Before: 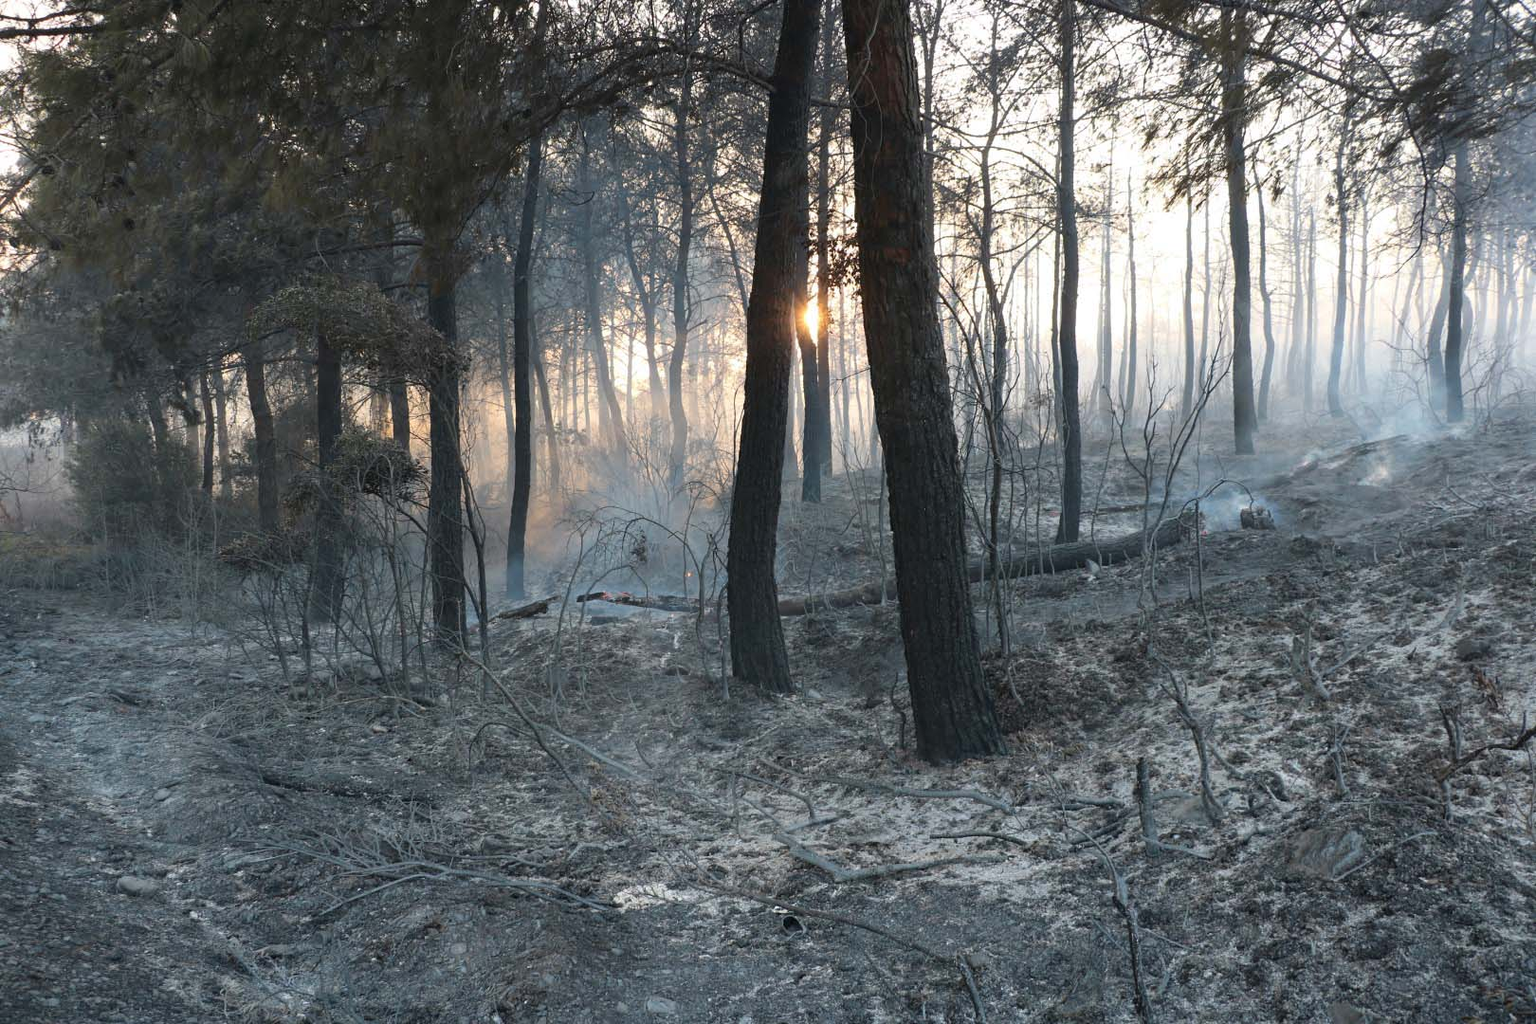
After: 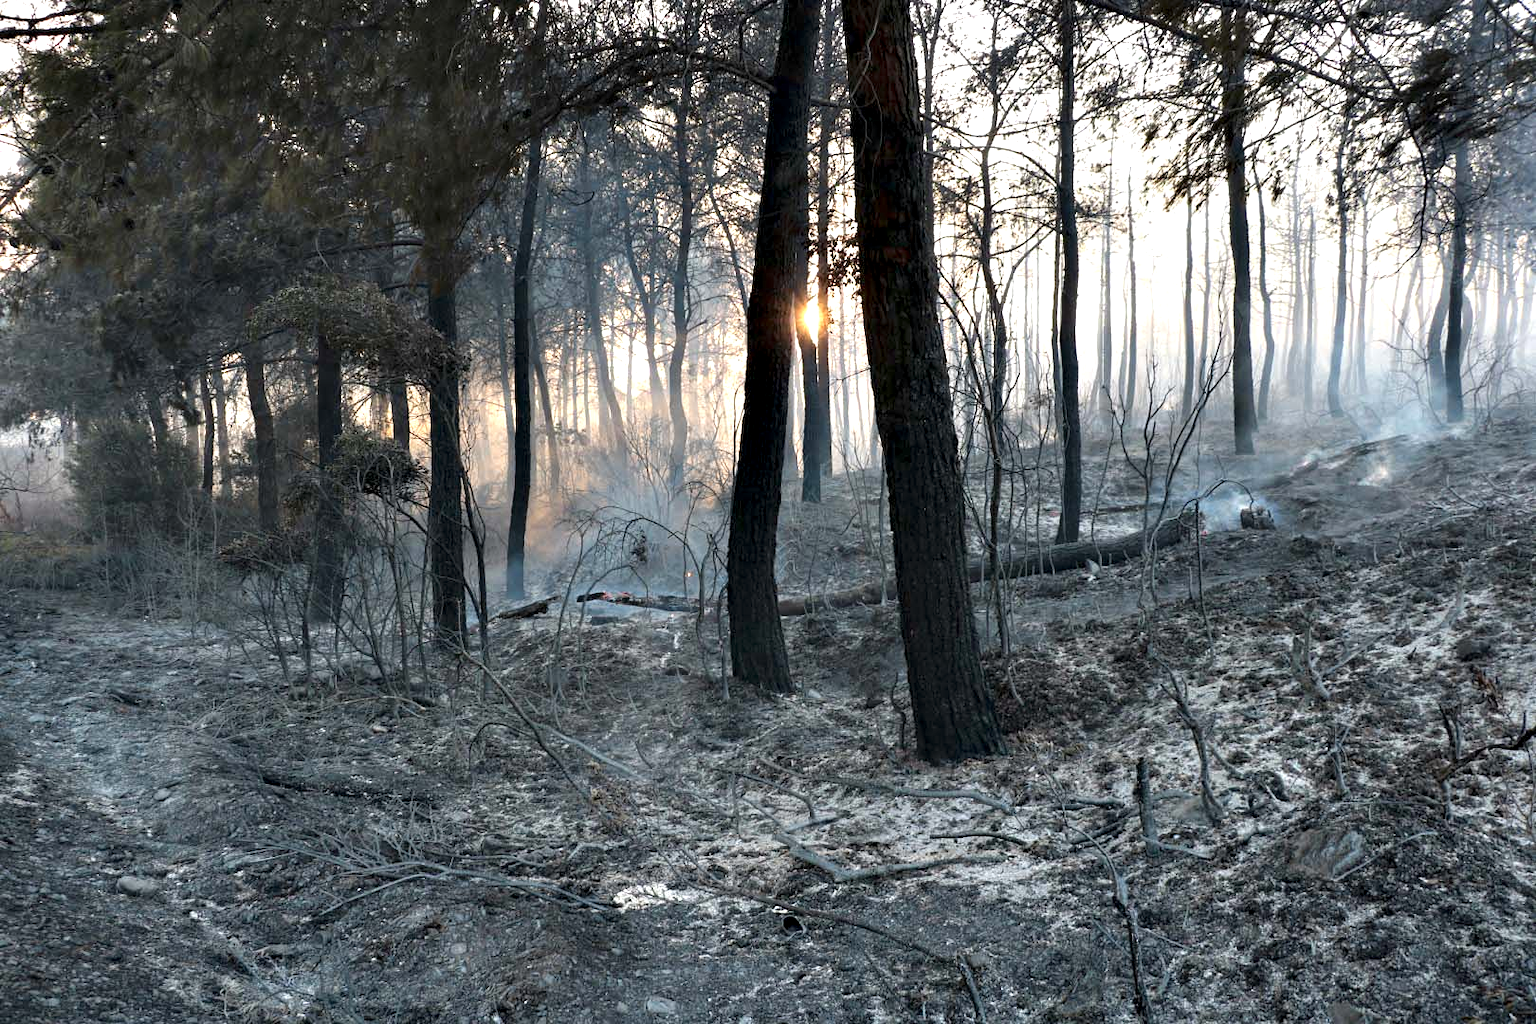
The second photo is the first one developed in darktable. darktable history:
contrast equalizer: octaves 7, y [[0.6 ×6], [0.55 ×6], [0 ×6], [0 ×6], [0 ×6]]
tone equalizer: -7 EV 0.111 EV, edges refinement/feathering 500, mask exposure compensation -1.57 EV, preserve details no
